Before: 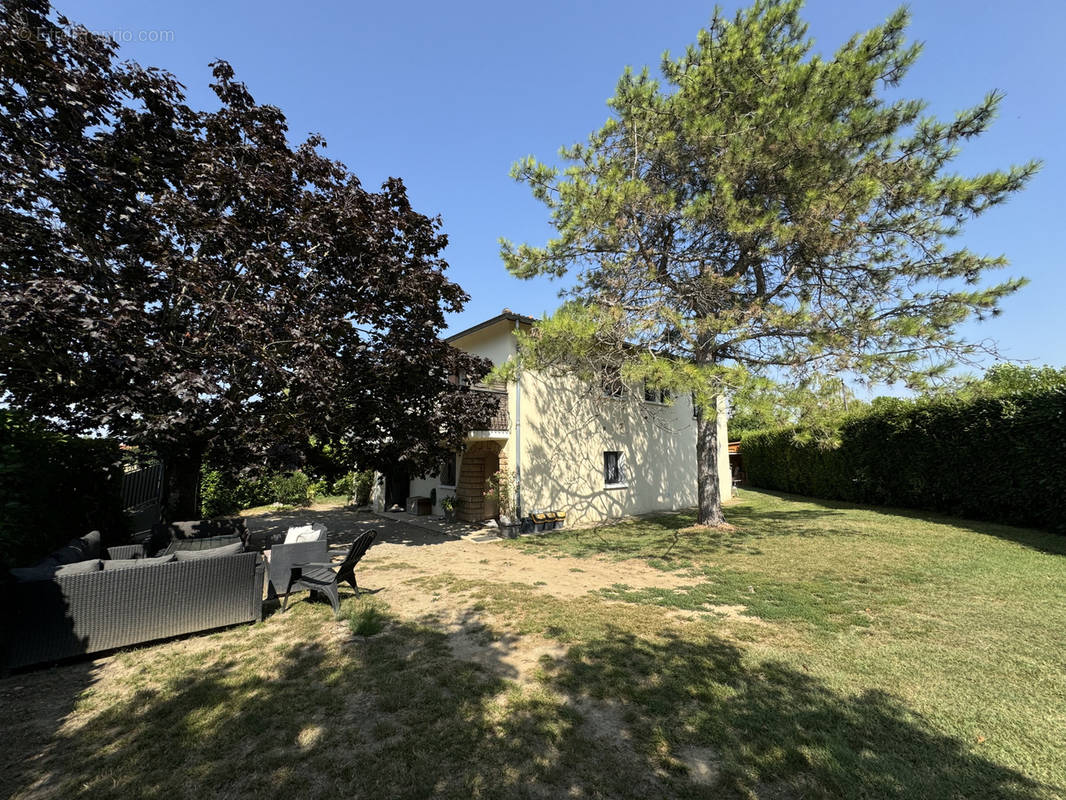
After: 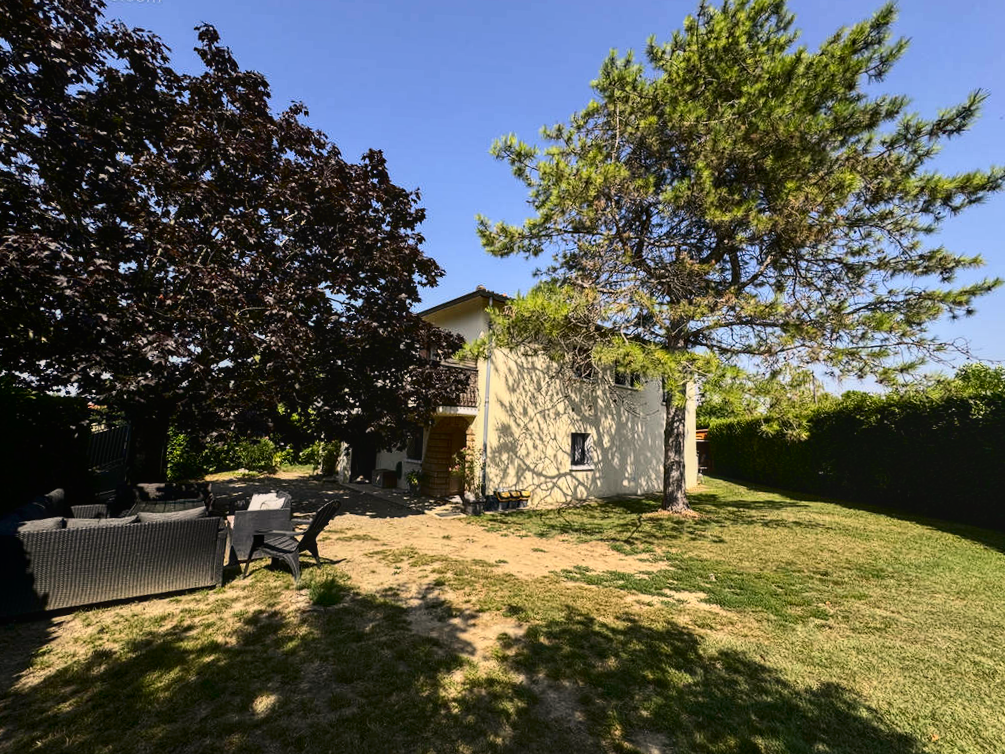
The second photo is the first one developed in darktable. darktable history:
color correction: highlights a* 6.01, highlights b* 4.71
crop and rotate: angle -2.64°
local contrast: detail 109%
contrast brightness saturation: contrast 0.211, brightness -0.112, saturation 0.21
